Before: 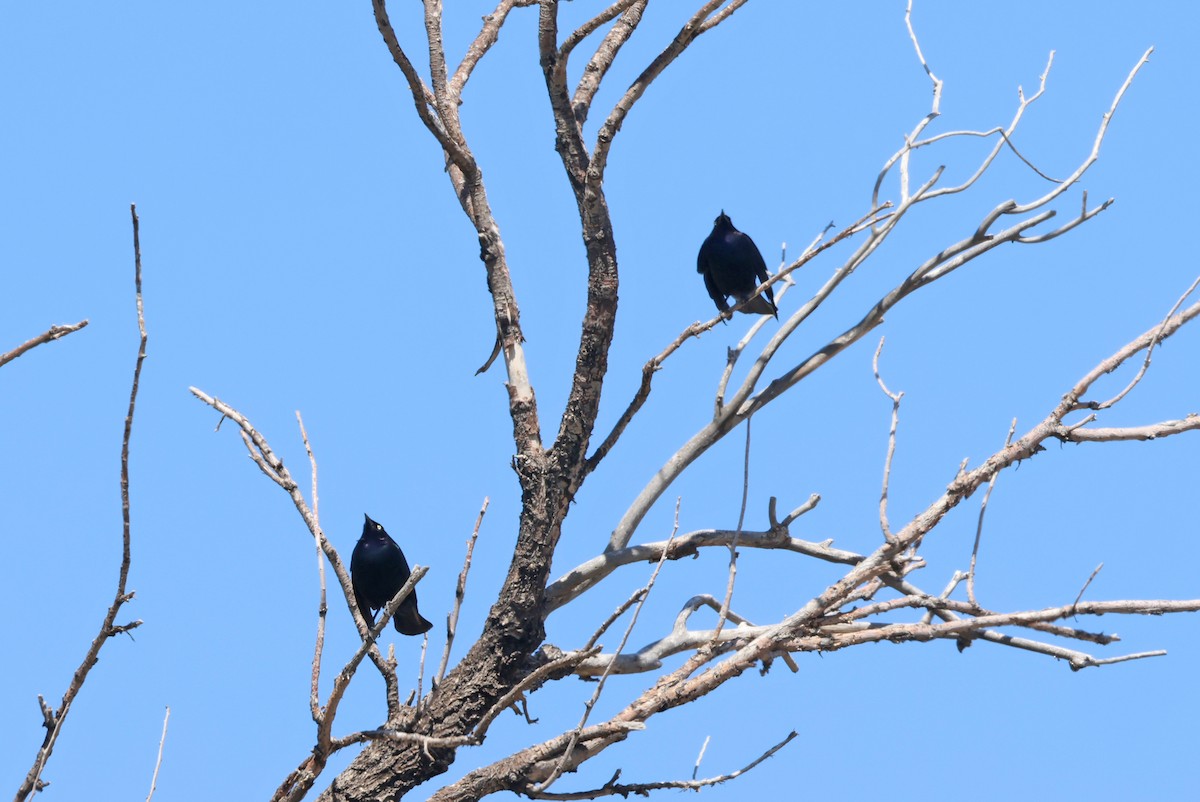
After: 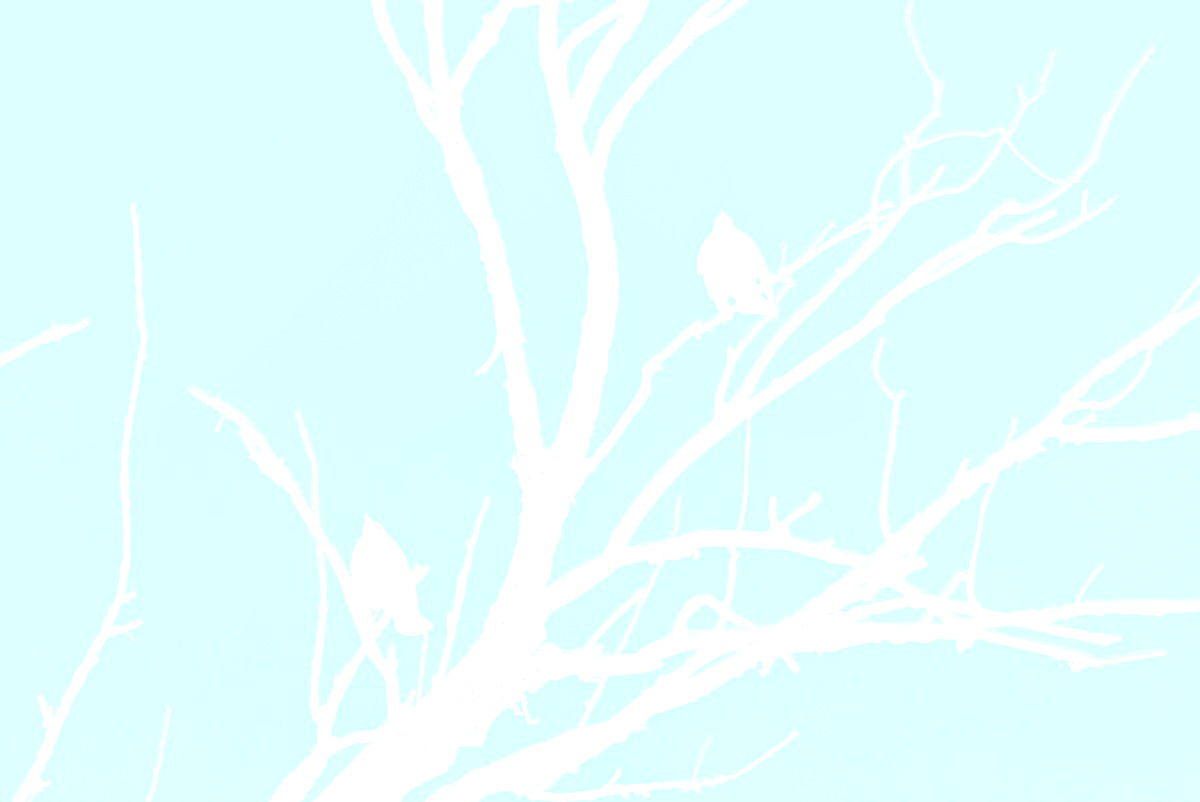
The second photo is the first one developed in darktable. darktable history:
sharpen: on, module defaults
bloom: size 85%, threshold 5%, strength 85%
white balance: red 0.954, blue 1.079
